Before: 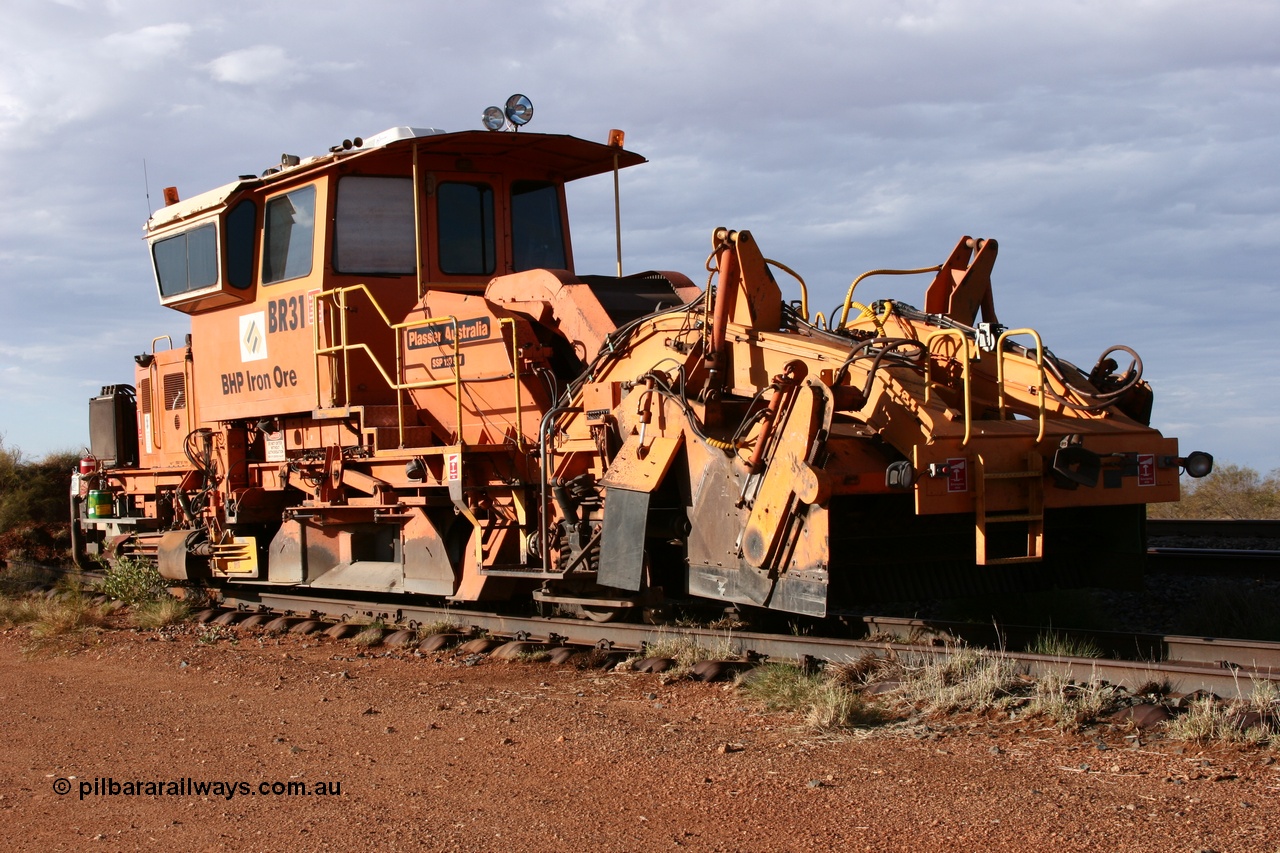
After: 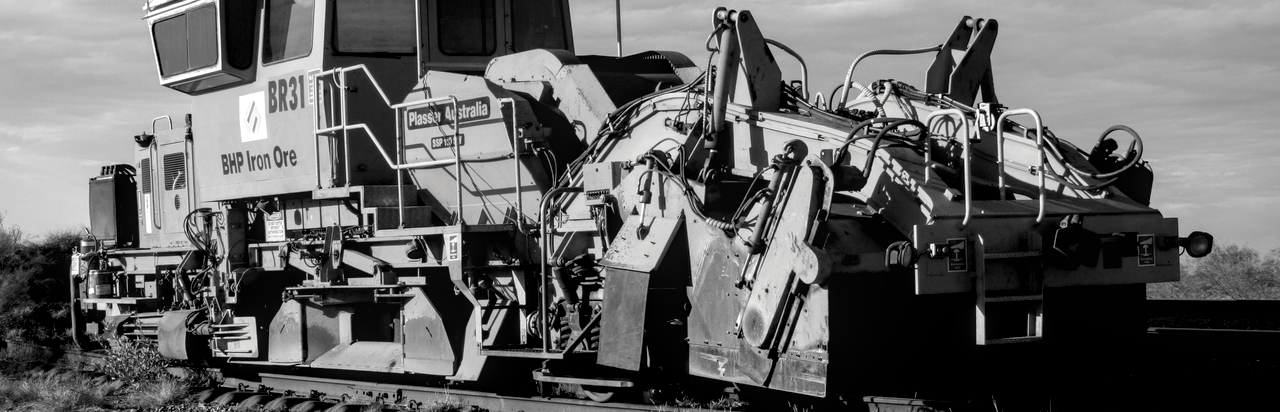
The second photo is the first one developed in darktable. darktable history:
crop and rotate: top 25.929%, bottom 25.708%
local contrast: on, module defaults
exposure: black level correction 0.007, exposure 0.159 EV, compensate highlight preservation false
vignetting: brightness -0.307, saturation -0.064, dithering 16-bit output
contrast brightness saturation: saturation -0.992
